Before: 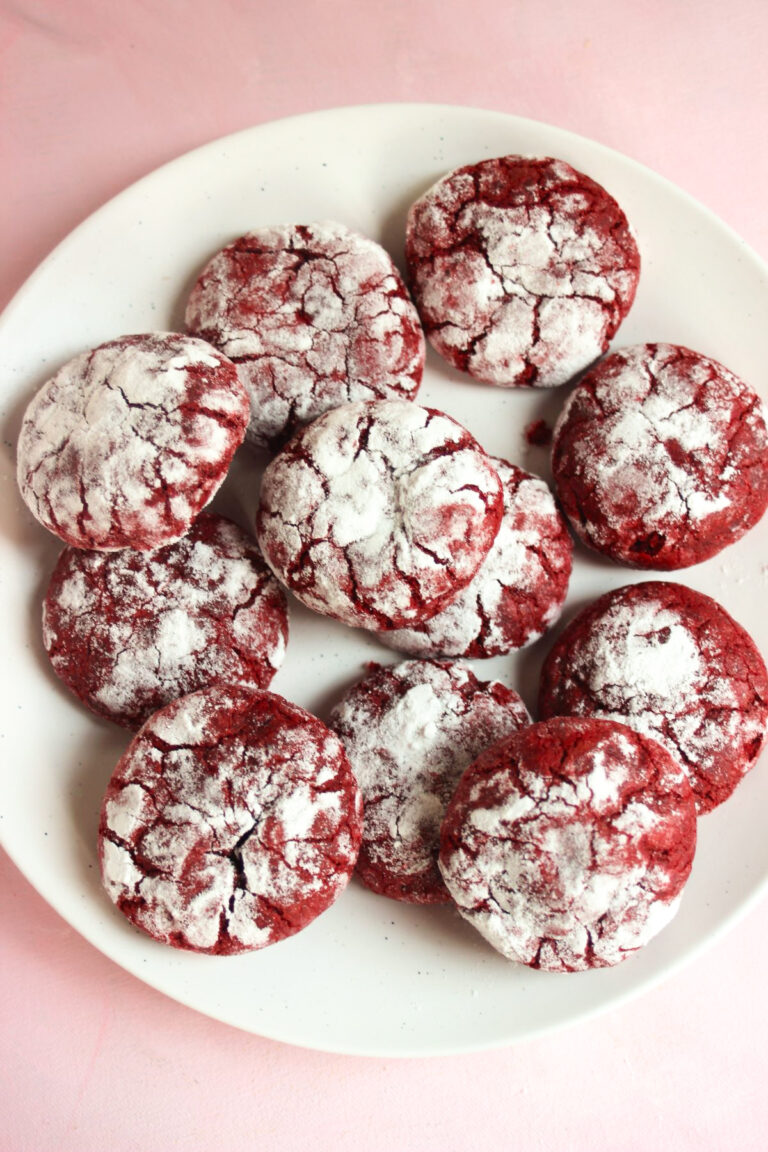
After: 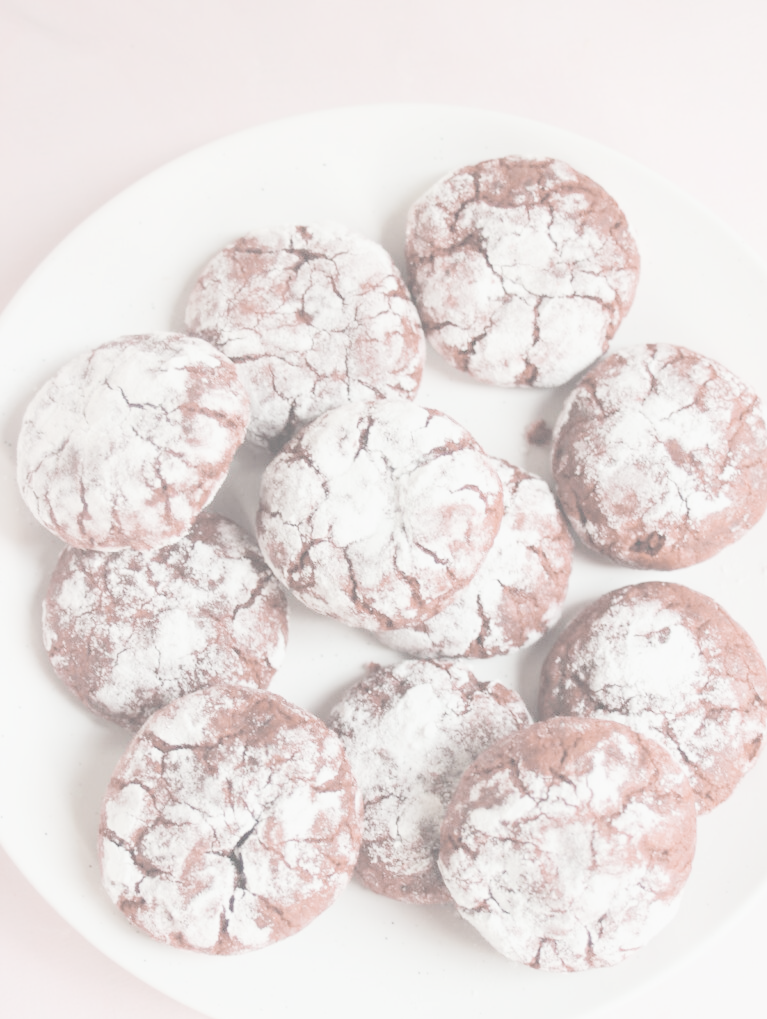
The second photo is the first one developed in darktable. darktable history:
crop and rotate: top 0%, bottom 11.49%
base curve: curves: ch0 [(0, 0) (0.472, 0.455) (1, 1)], preserve colors none
tone curve: curves: ch0 [(0, 0) (0.003, 0.183) (0.011, 0.183) (0.025, 0.184) (0.044, 0.188) (0.069, 0.197) (0.1, 0.204) (0.136, 0.212) (0.177, 0.226) (0.224, 0.24) (0.277, 0.273) (0.335, 0.322) (0.399, 0.388) (0.468, 0.468) (0.543, 0.579) (0.623, 0.686) (0.709, 0.792) (0.801, 0.877) (0.898, 0.939) (1, 1)], preserve colors none
exposure: exposure 0.426 EV, compensate highlight preservation false
contrast brightness saturation: contrast -0.32, brightness 0.75, saturation -0.78
